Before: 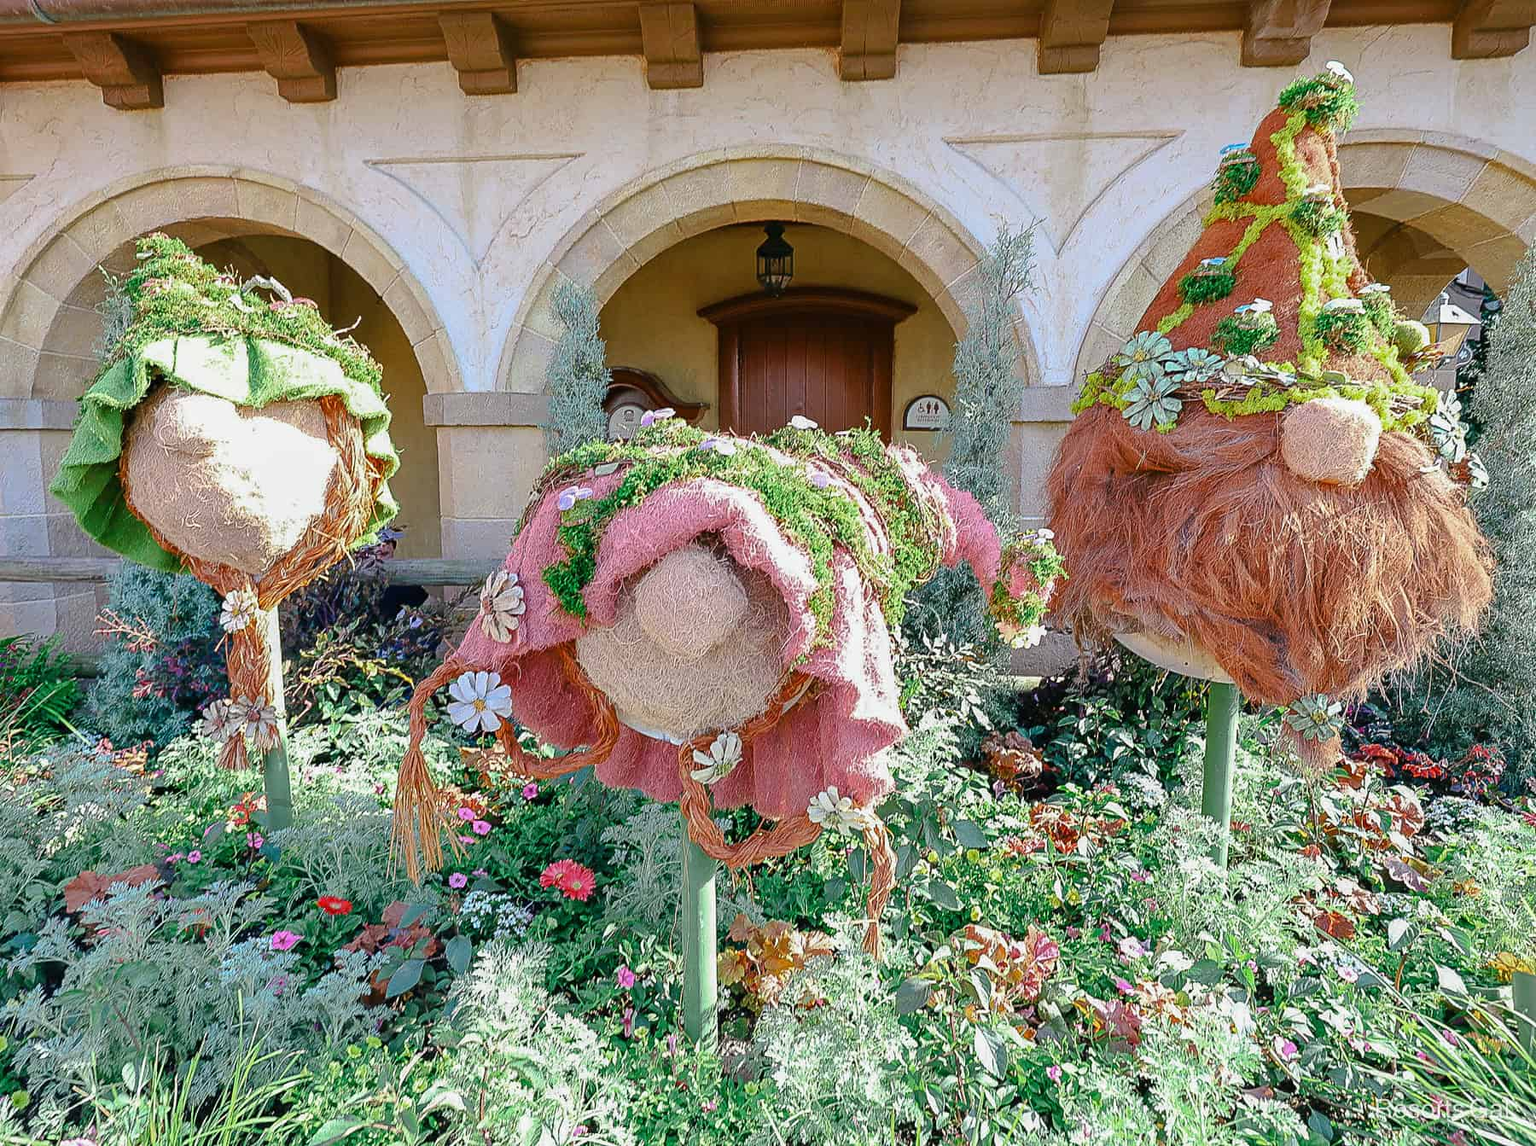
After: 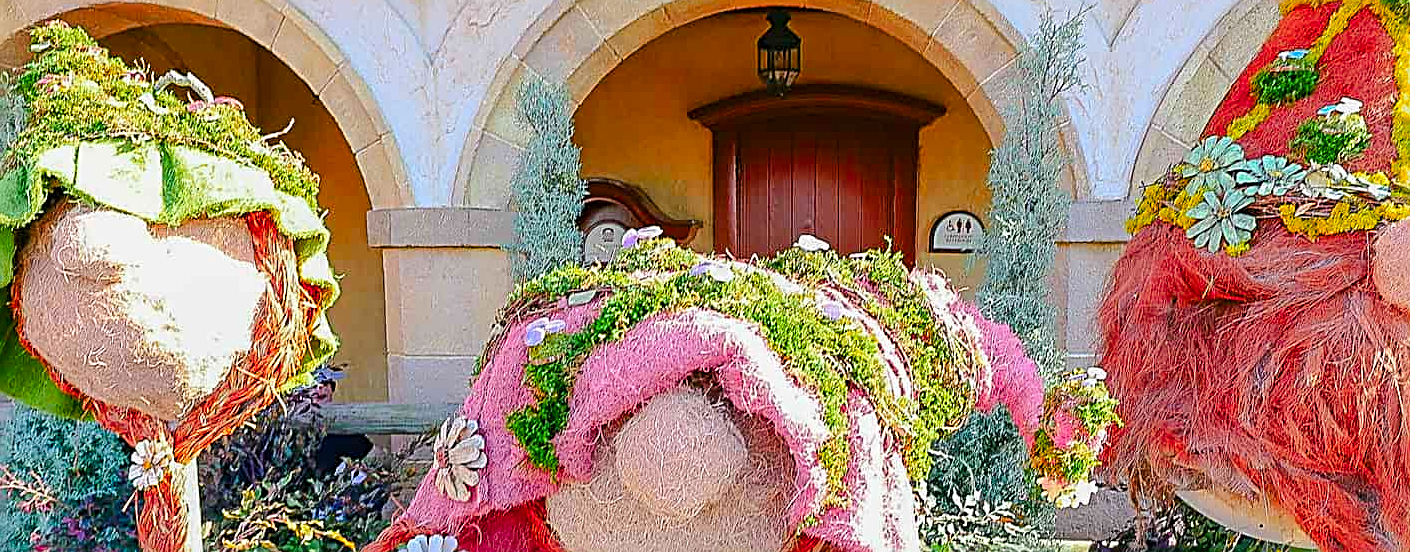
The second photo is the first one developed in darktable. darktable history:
sharpen: radius 2.697, amount 0.672
crop: left 7.218%, top 18.765%, right 14.412%, bottom 40.097%
color zones: curves: ch1 [(0.24, 0.634) (0.75, 0.5)]; ch2 [(0.253, 0.437) (0.745, 0.491)]
color balance rgb: perceptual saturation grading › global saturation 25.61%, perceptual brilliance grading › mid-tones 10.639%, perceptual brilliance grading › shadows 15.463%
